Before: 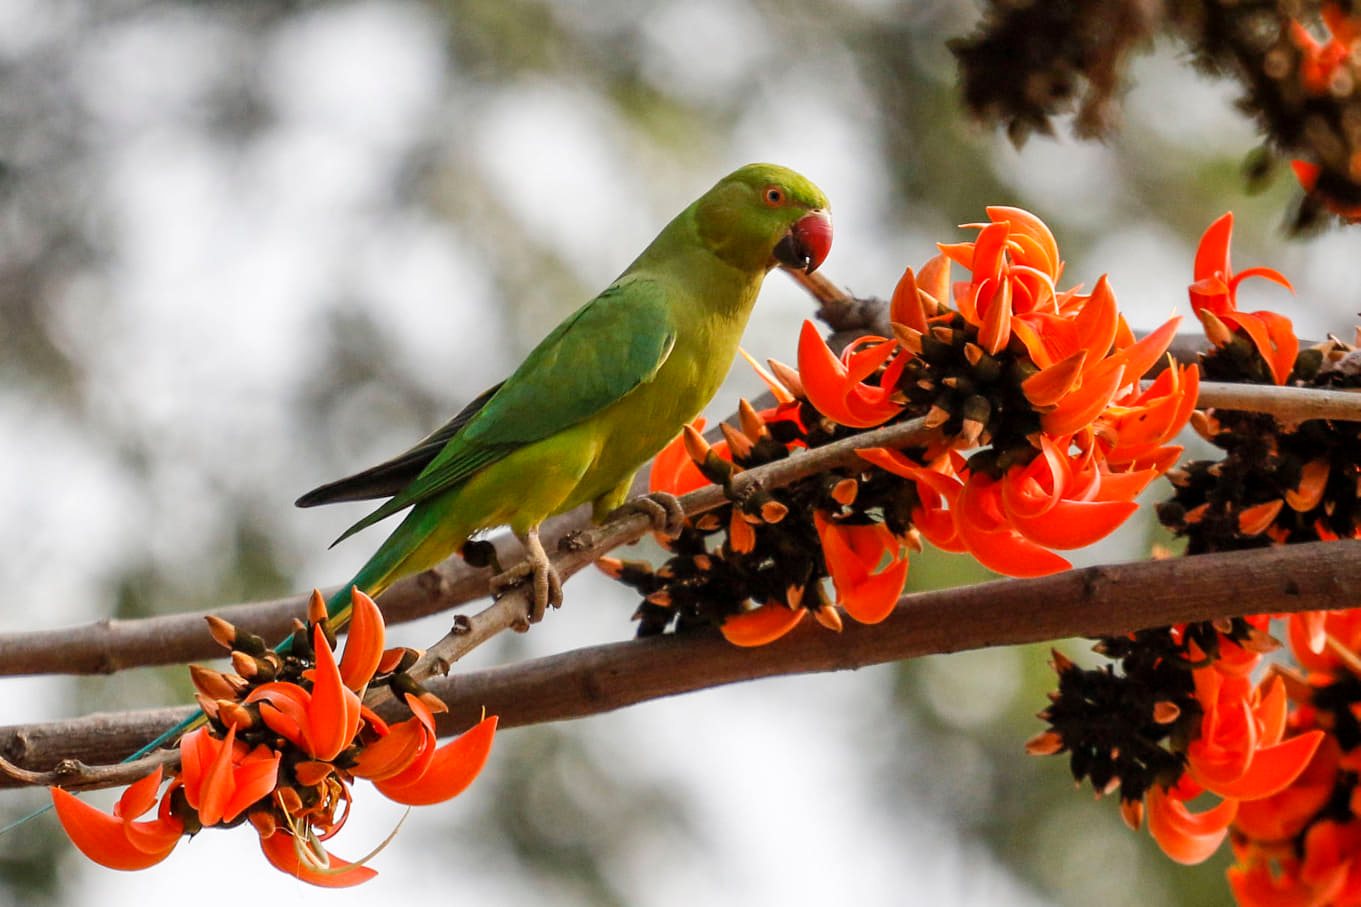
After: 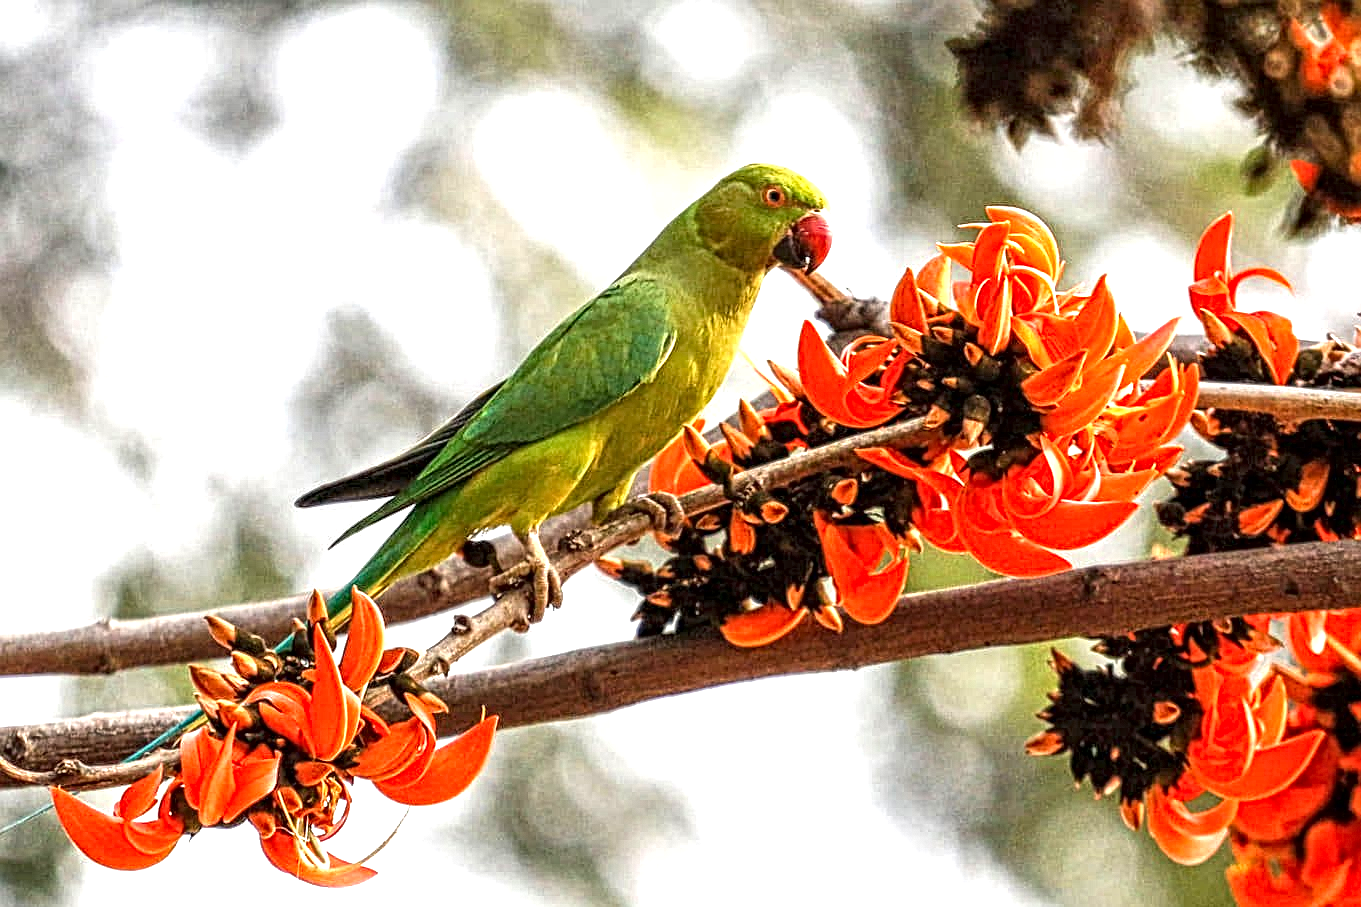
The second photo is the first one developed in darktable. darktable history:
exposure: black level correction 0, exposure 0.937 EV, compensate highlight preservation false
local contrast: mode bilateral grid, contrast 20, coarseness 3, detail 300%, midtone range 0.2
